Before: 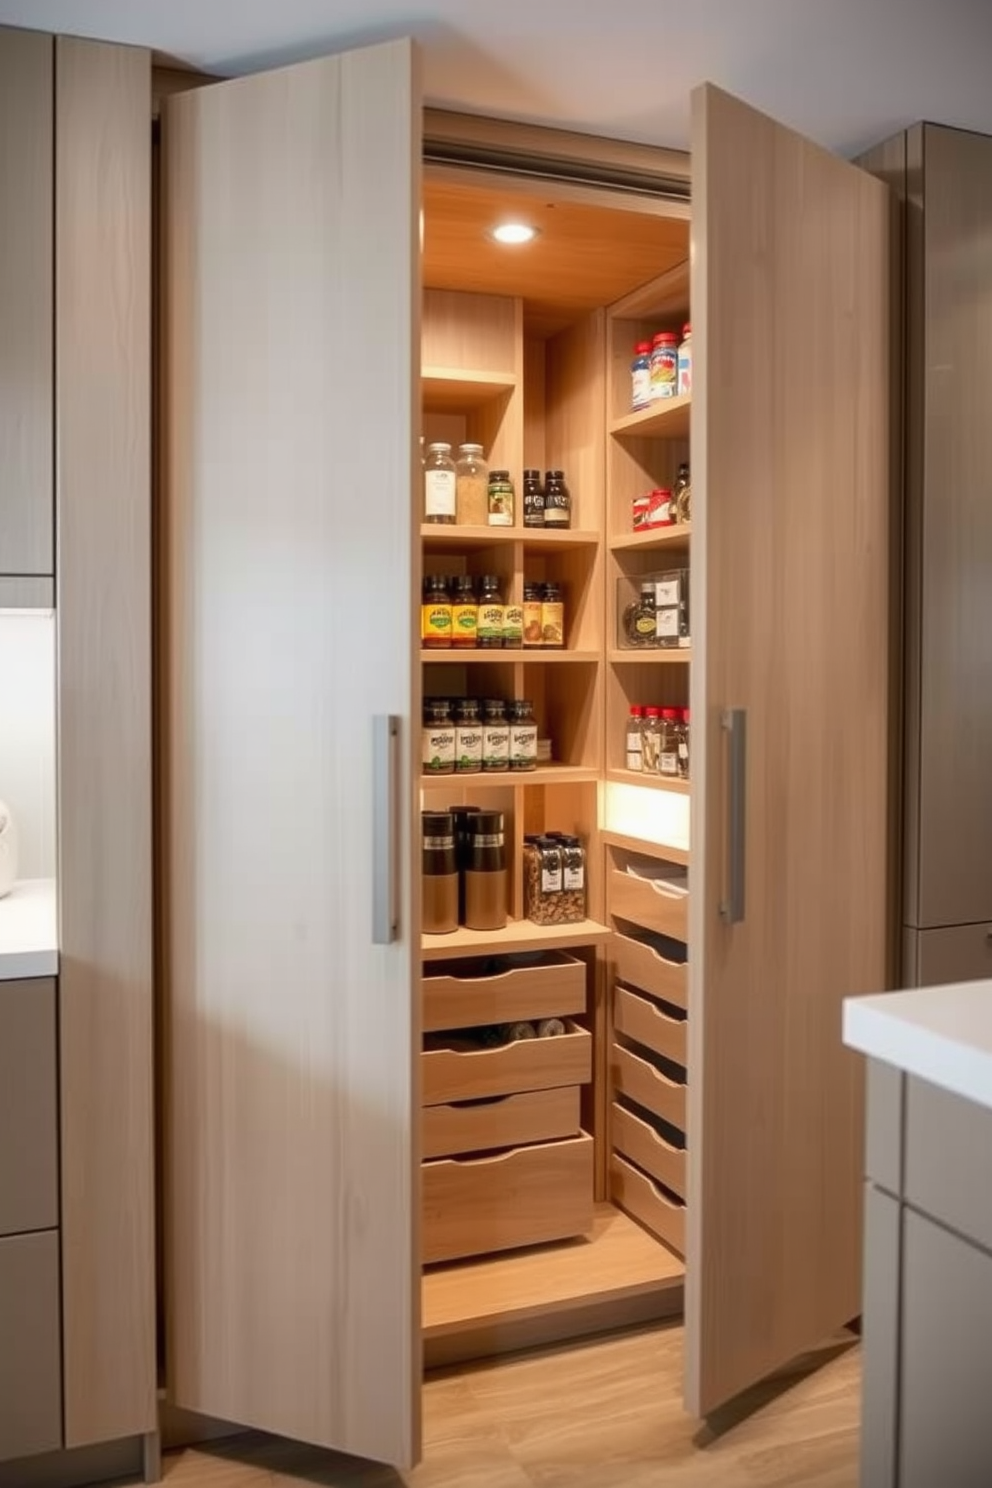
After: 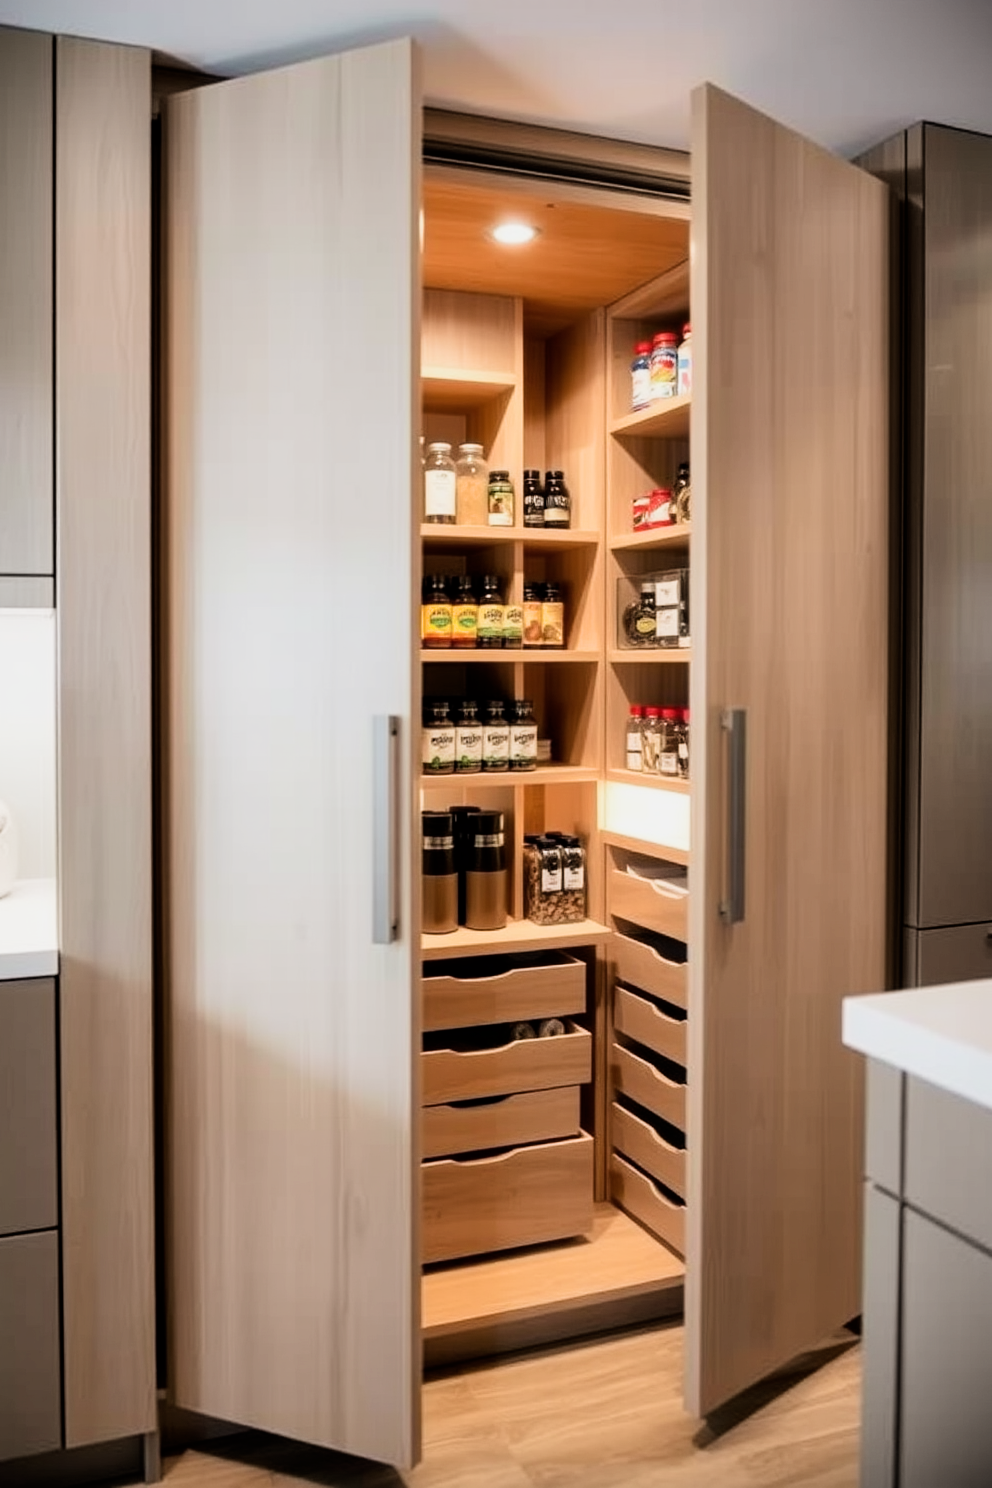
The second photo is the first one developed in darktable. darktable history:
exposure: exposure 0.167 EV, compensate exposure bias true, compensate highlight preservation false
filmic rgb: black relative exposure -5.11 EV, white relative exposure 3.55 EV, hardness 3.18, contrast 1.514, highlights saturation mix -48.84%
